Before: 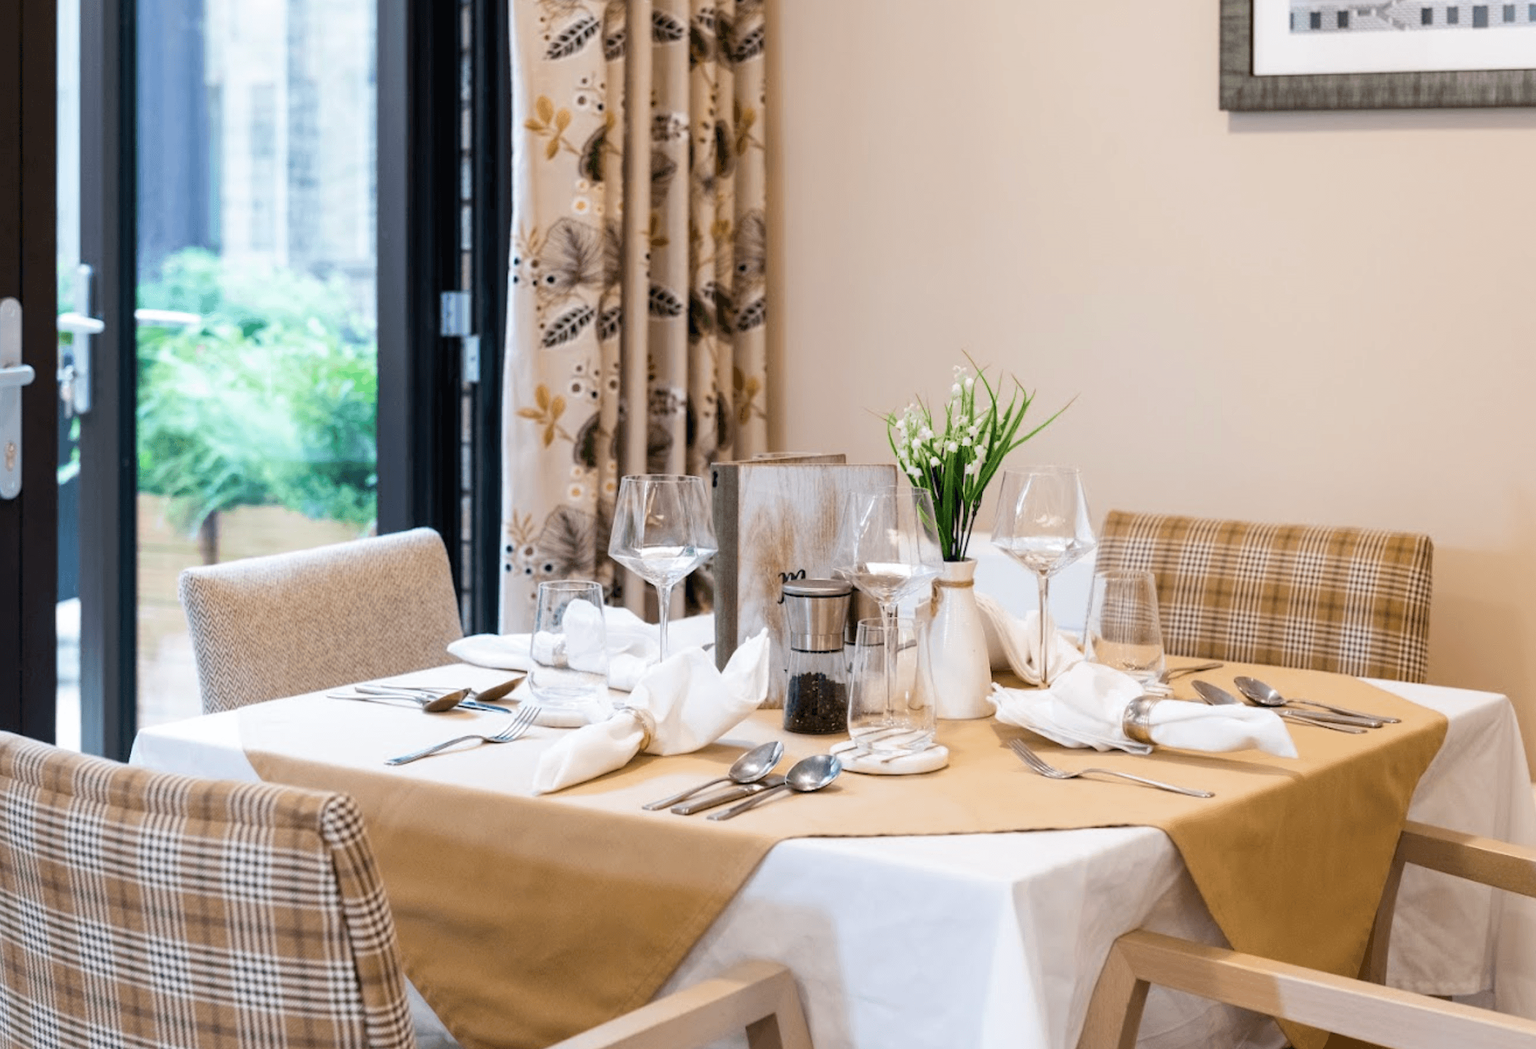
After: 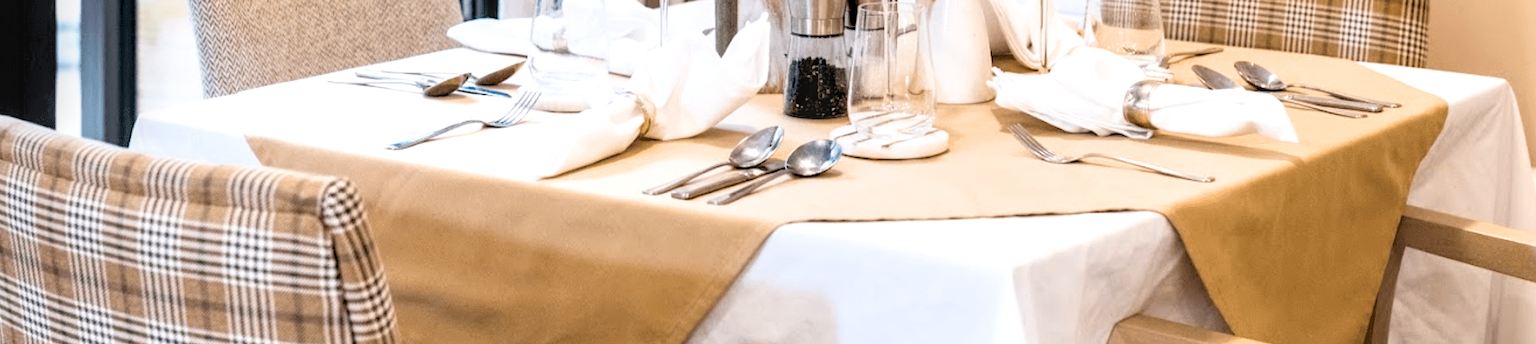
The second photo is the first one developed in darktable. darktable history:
crop and rotate: top 58.789%, bottom 8.342%
filmic rgb: black relative exposure -3.92 EV, white relative exposure 3.13 EV, threshold 3.02 EV, hardness 2.87, color science v6 (2022), enable highlight reconstruction true
exposure: black level correction 0, exposure 0.591 EV, compensate exposure bias true, compensate highlight preservation false
local contrast: detail 130%
